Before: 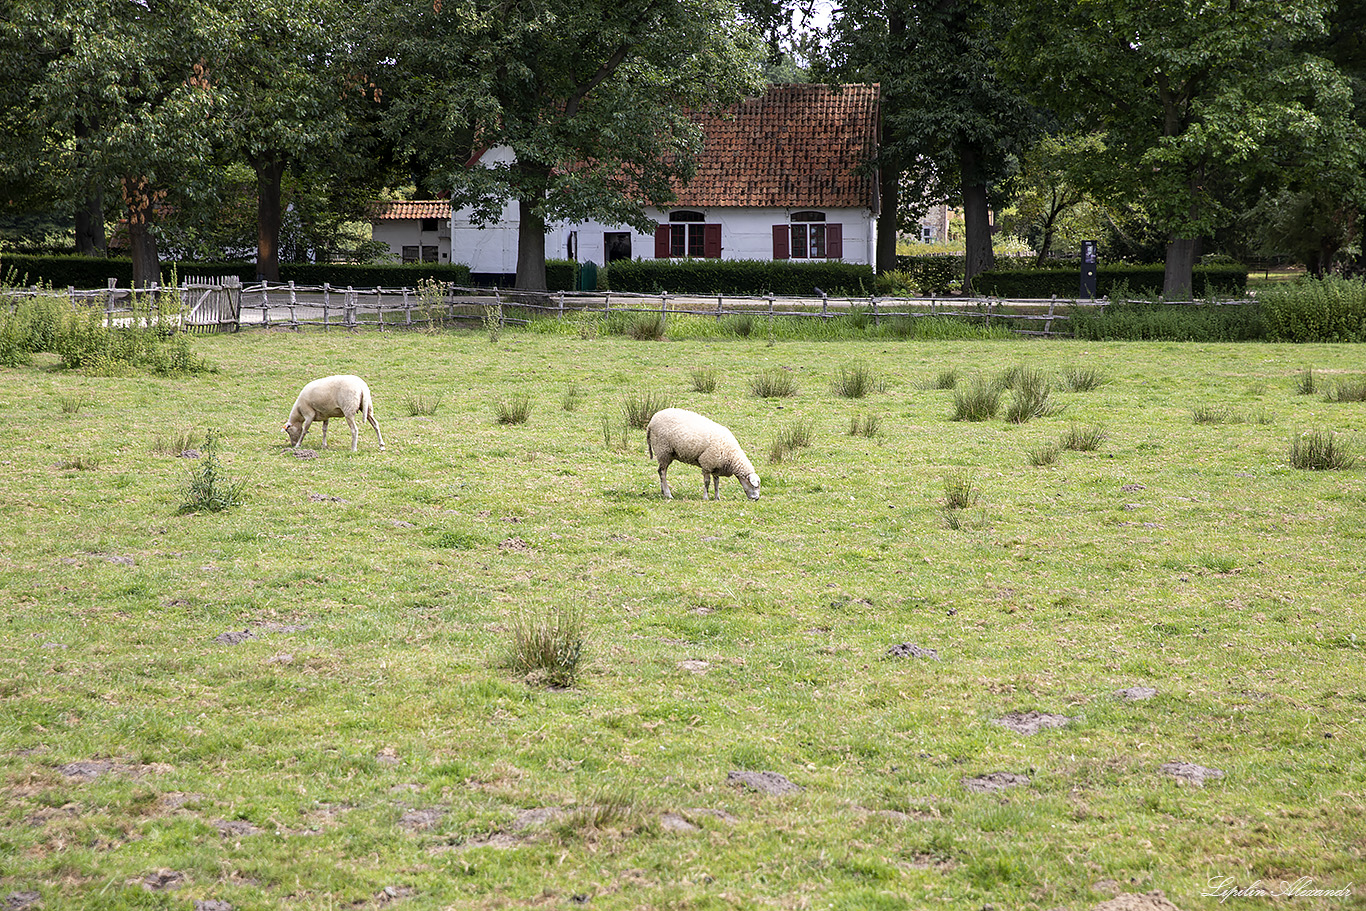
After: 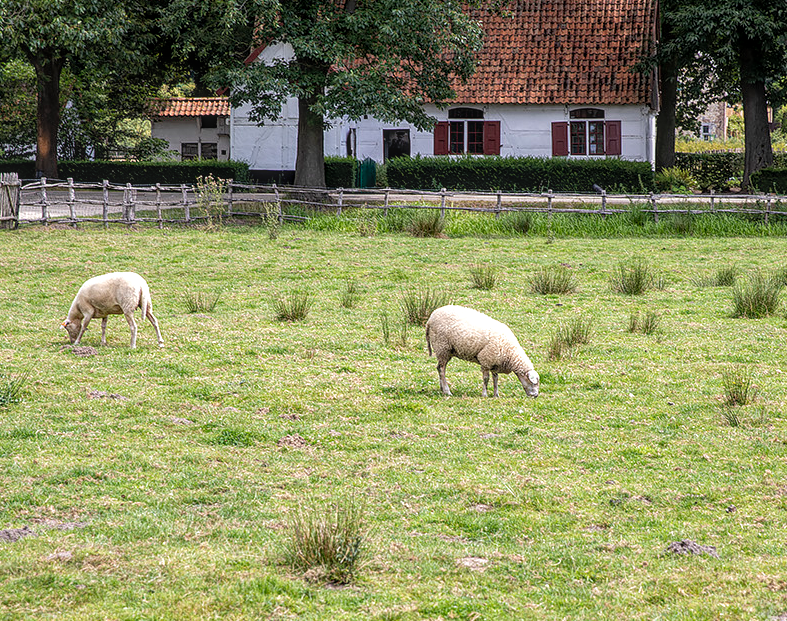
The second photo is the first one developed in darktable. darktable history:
crop: left 16.242%, top 11.352%, right 26.113%, bottom 20.477%
local contrast: highlights 76%, shadows 55%, detail 176%, midtone range 0.212
